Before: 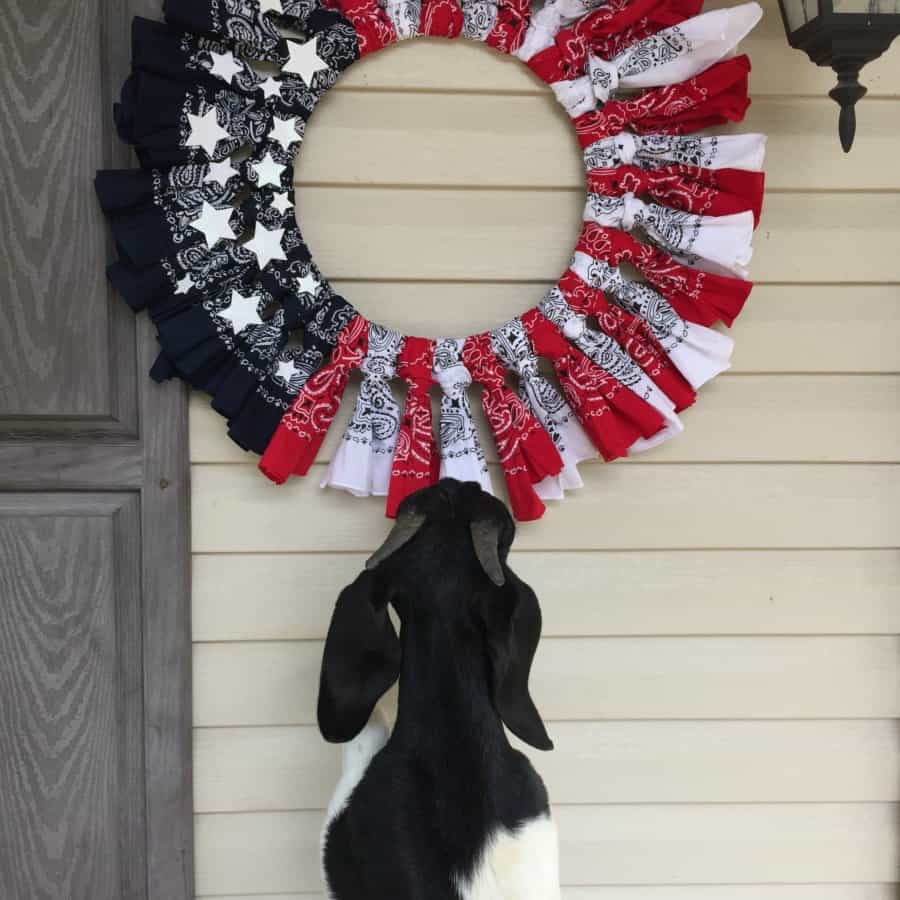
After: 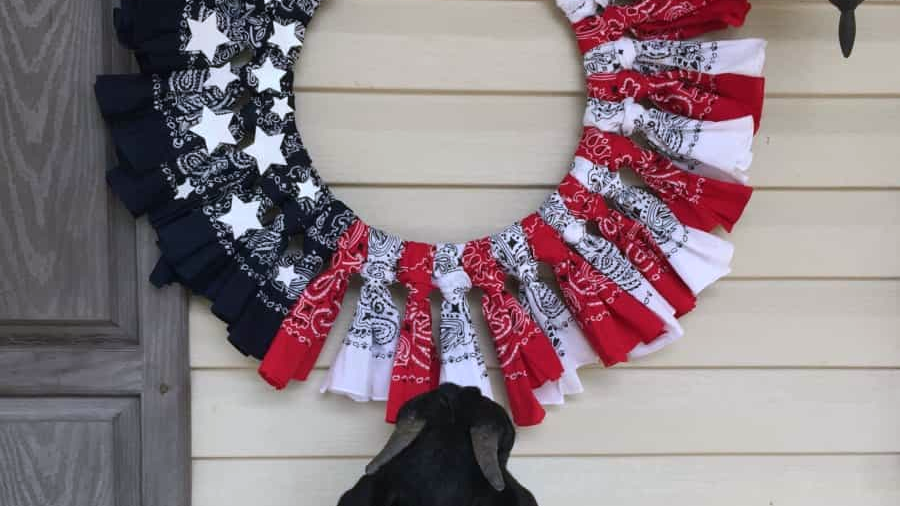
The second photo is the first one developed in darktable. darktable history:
color calibration: illuminant as shot in camera, x 0.358, y 0.373, temperature 4628.91 K
crop and rotate: top 10.569%, bottom 33.122%
